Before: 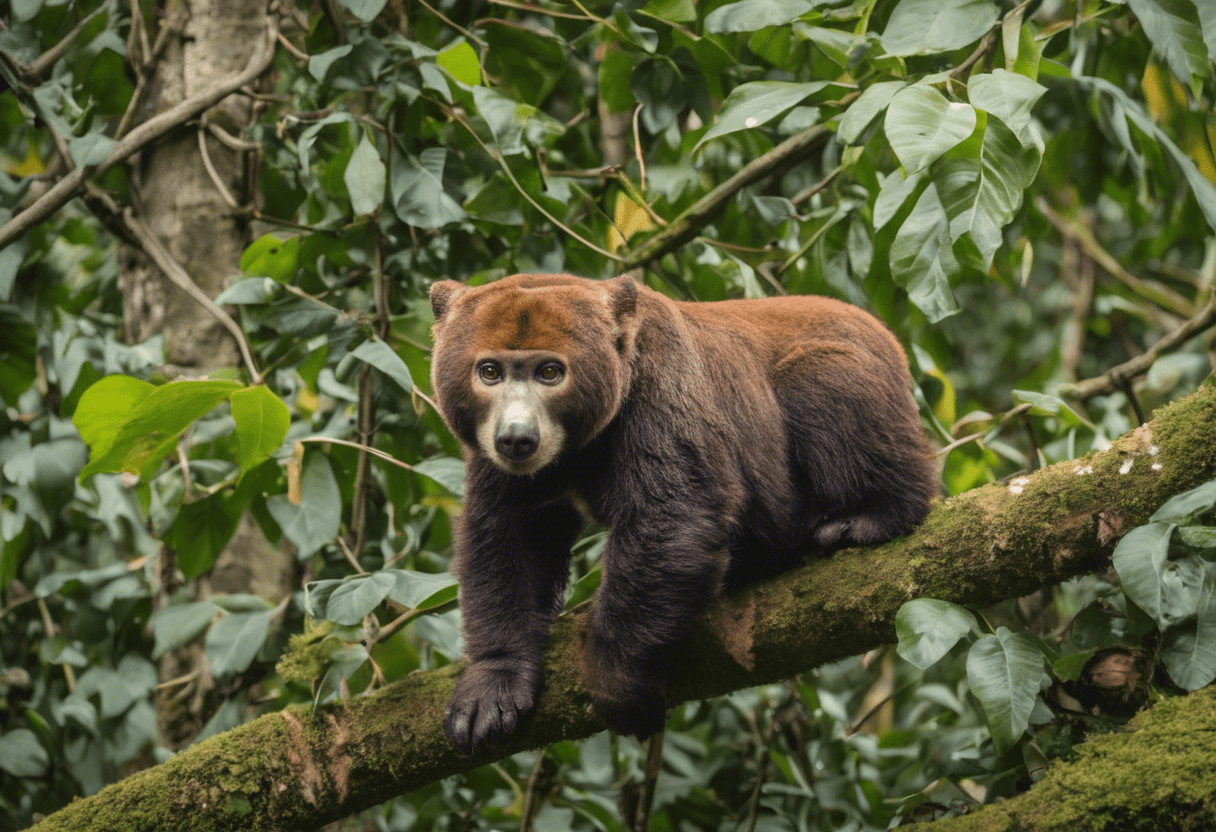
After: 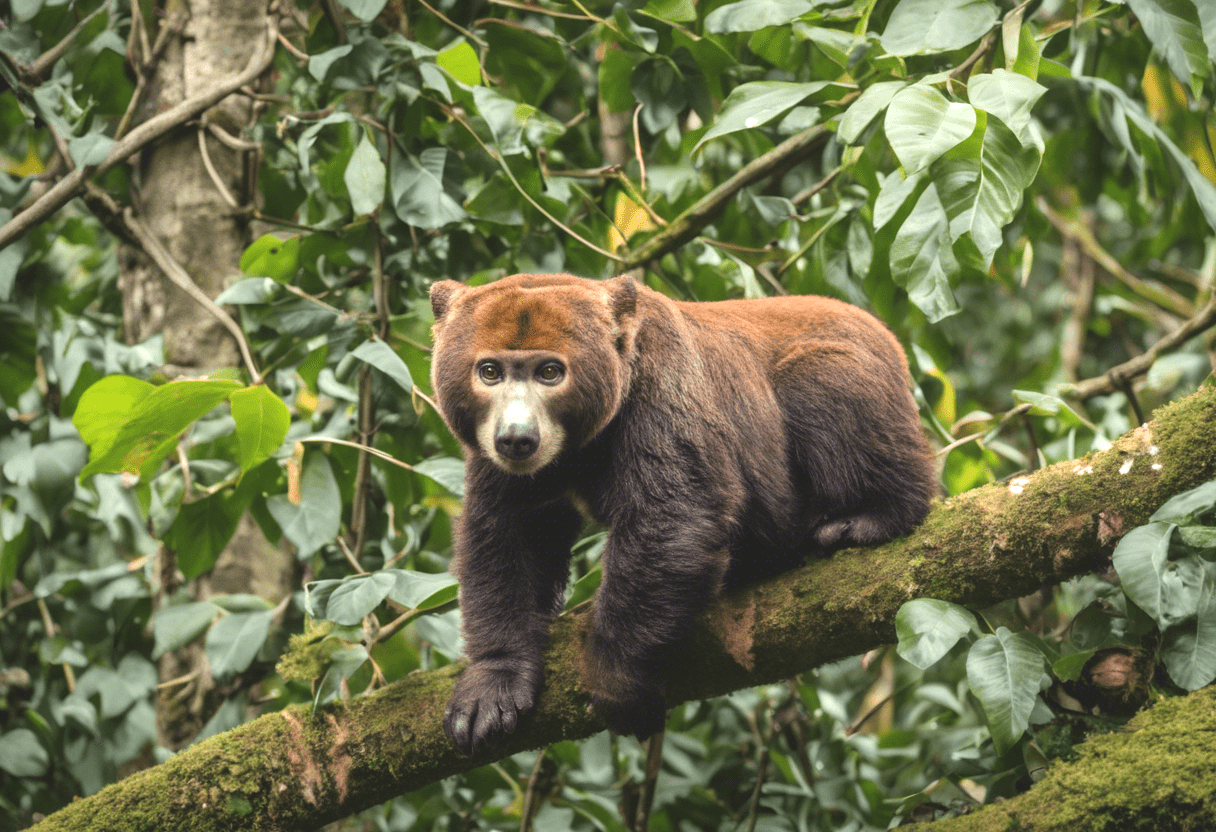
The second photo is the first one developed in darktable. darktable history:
exposure: black level correction -0.005, exposure 0.626 EV, compensate exposure bias true, compensate highlight preservation false
levels: mode automatic
